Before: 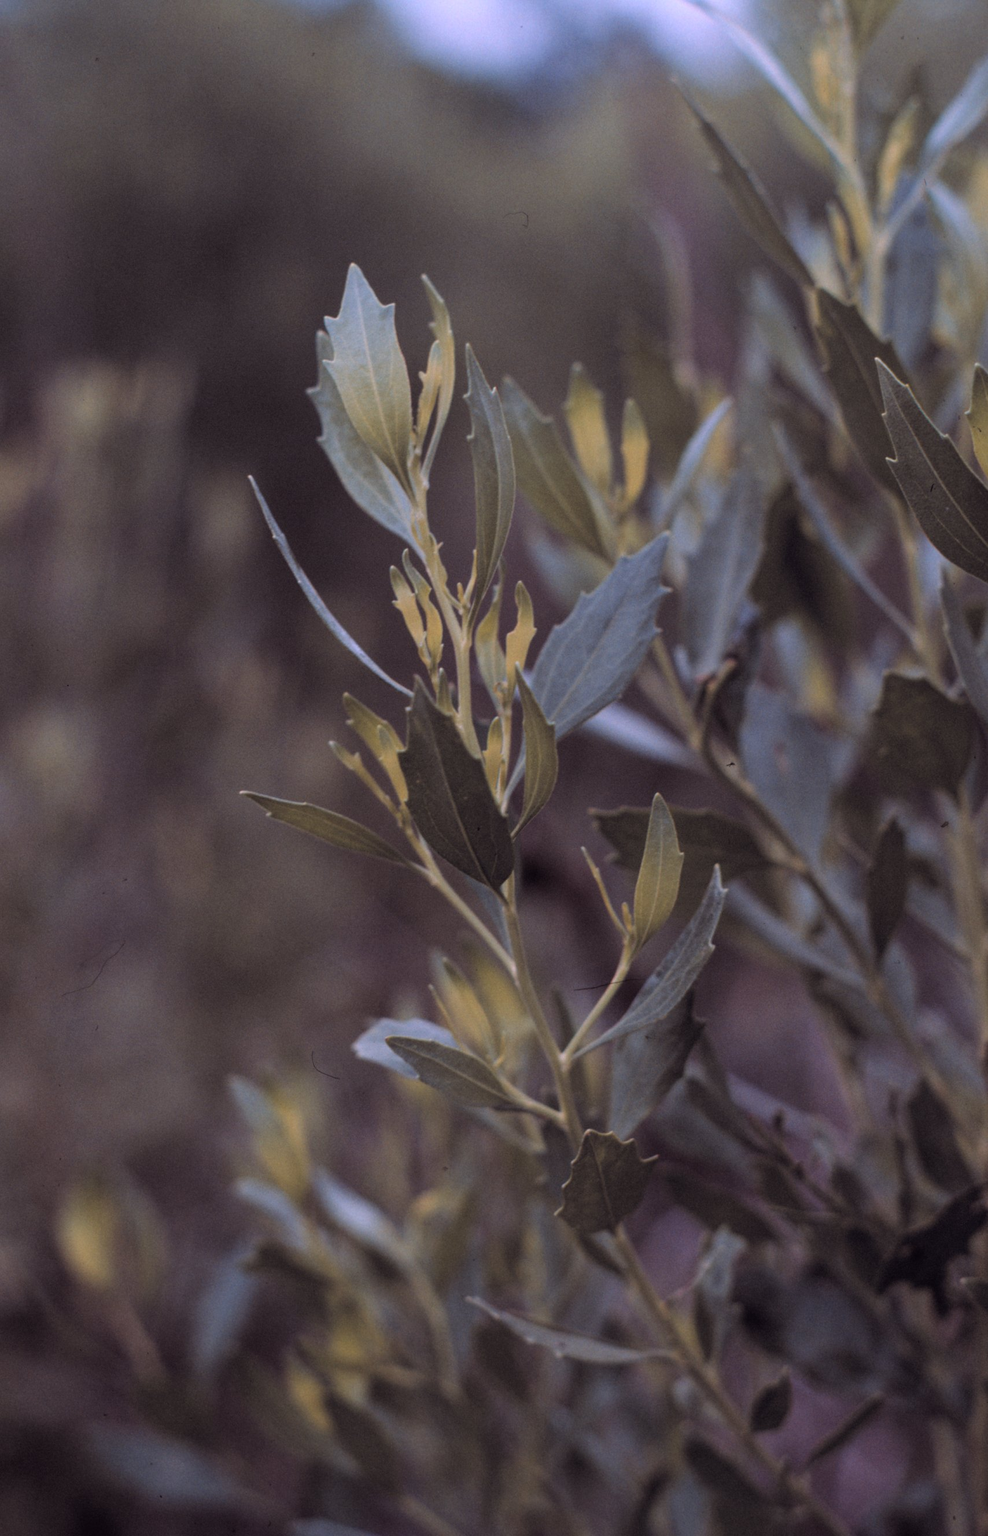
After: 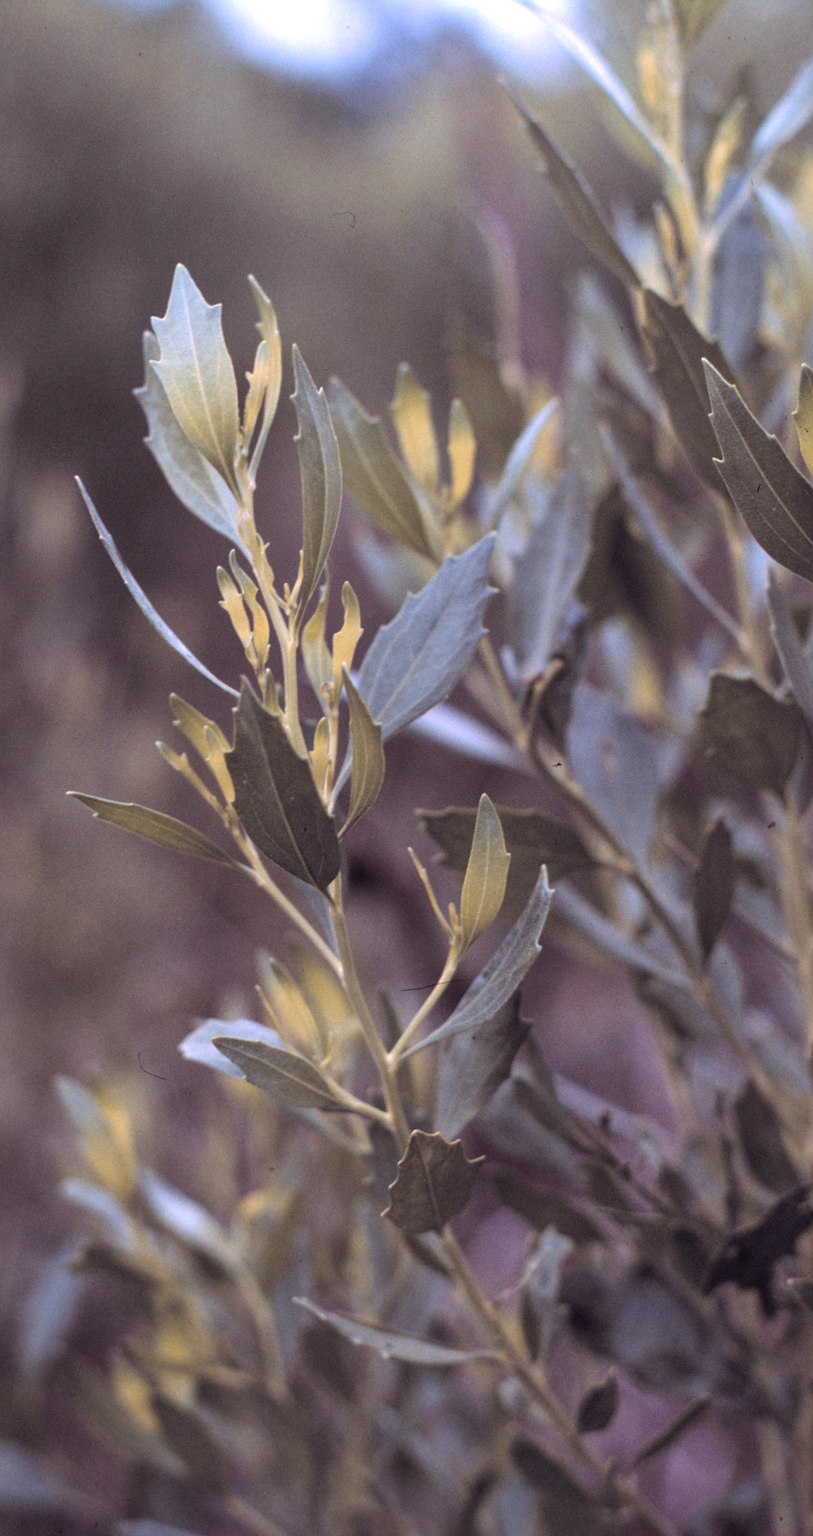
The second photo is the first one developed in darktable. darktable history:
crop: left 17.582%, bottom 0.031%
exposure: exposure 0.943 EV, compensate highlight preservation false
shadows and highlights: shadows 25, highlights -25
